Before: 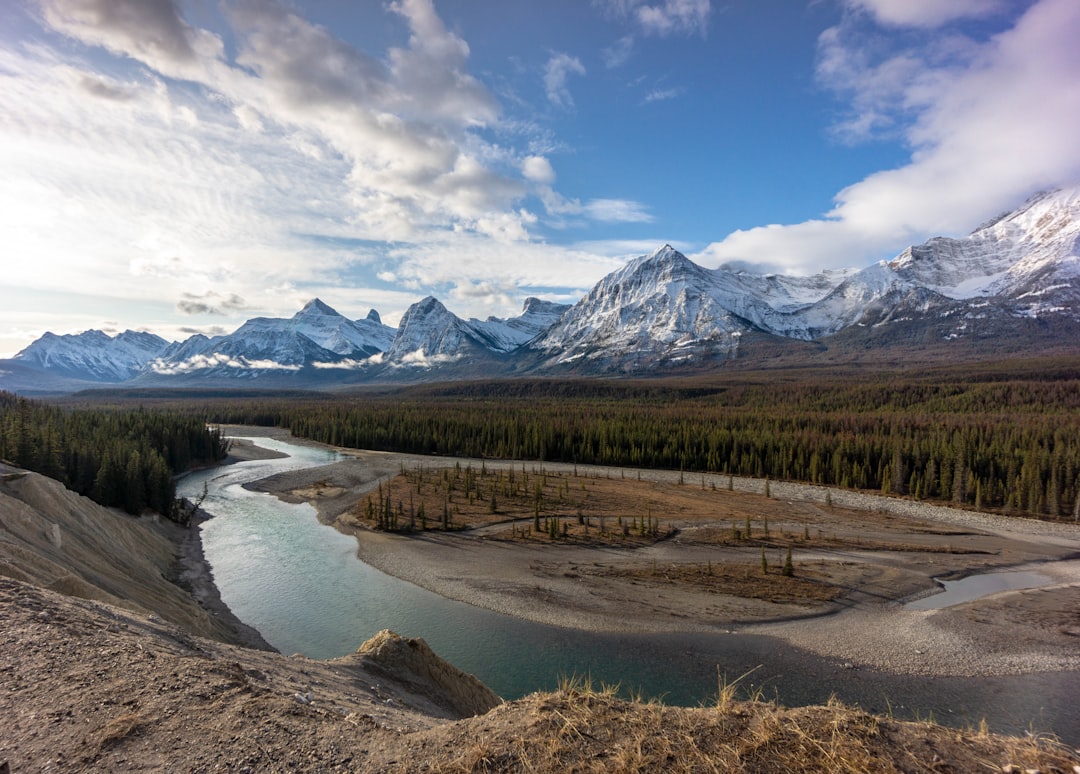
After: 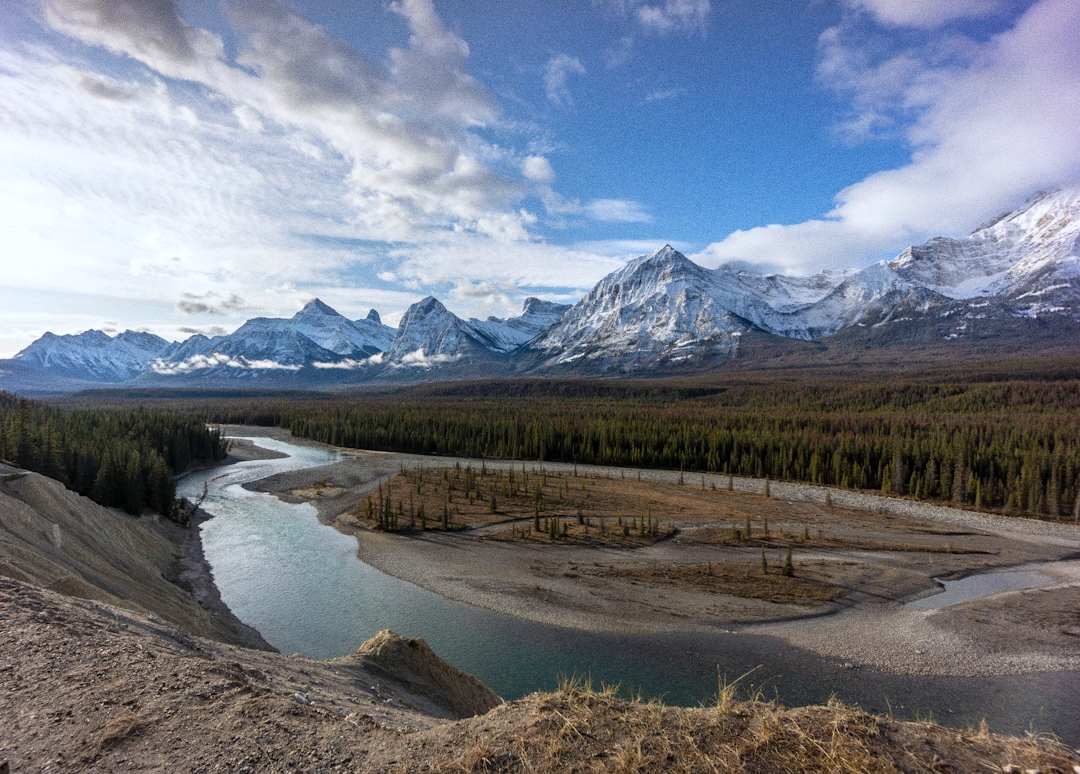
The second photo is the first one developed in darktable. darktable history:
white balance: red 0.967, blue 1.049
grain: on, module defaults
